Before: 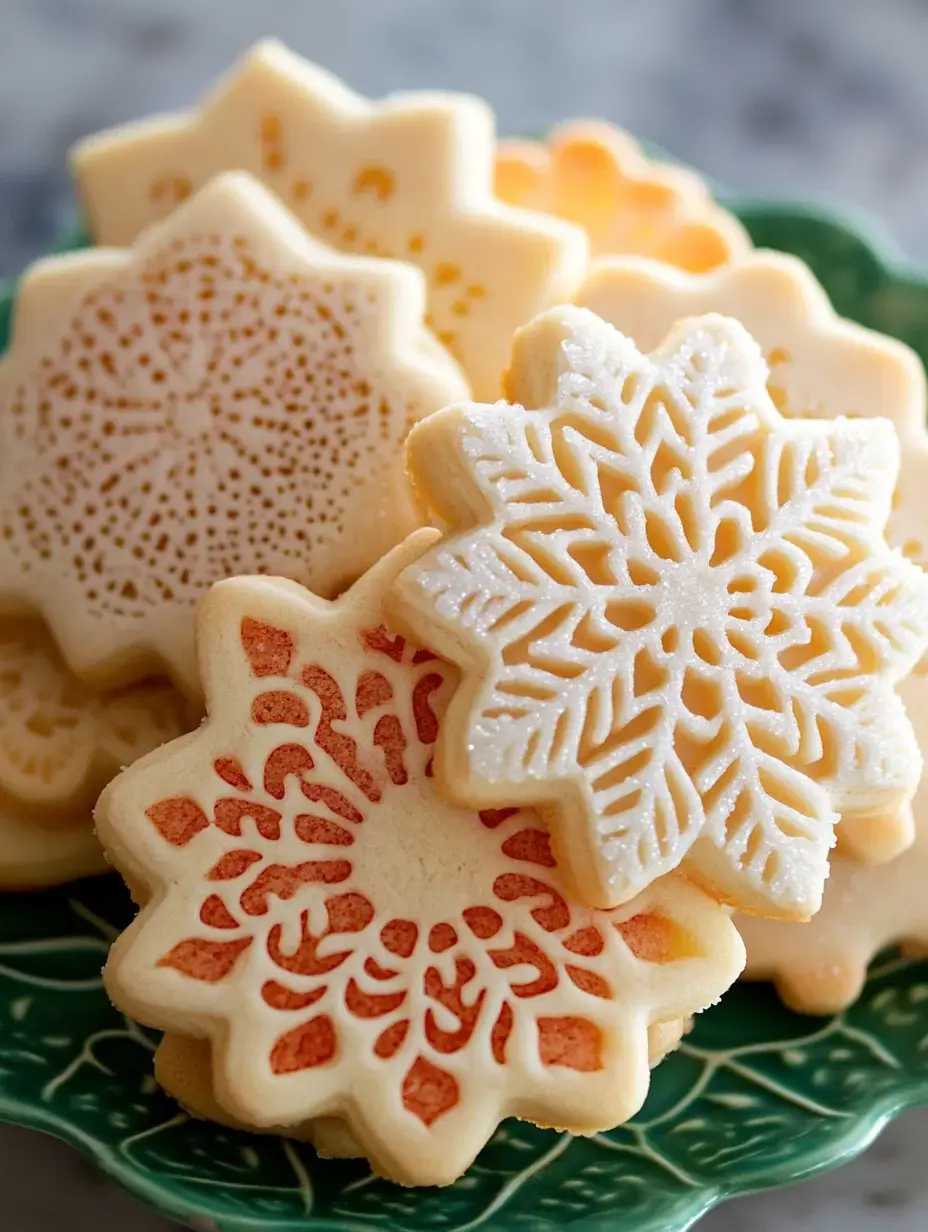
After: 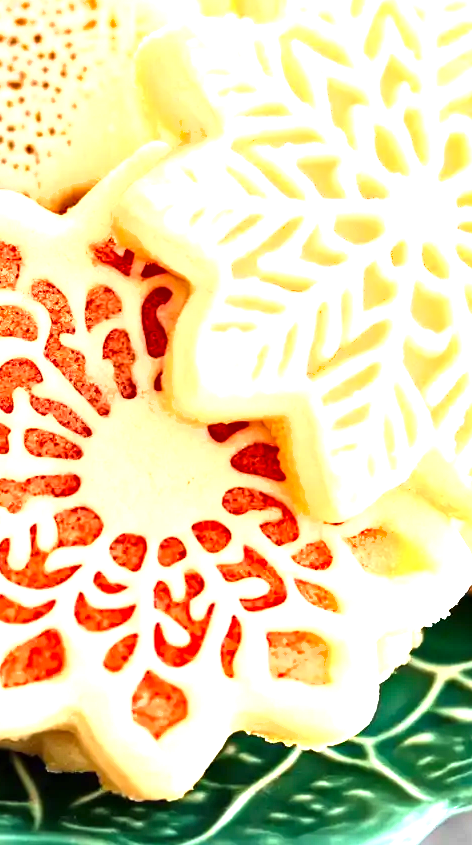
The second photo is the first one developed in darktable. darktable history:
exposure: black level correction 0, exposure 1.602 EV, compensate highlight preservation false
shadows and highlights: shadows 29.51, highlights -30.45, low approximation 0.01, soften with gaussian
crop and rotate: left 29.262%, top 31.382%, right 19.835%
tone equalizer: -8 EV -0.725 EV, -7 EV -0.667 EV, -6 EV -0.567 EV, -5 EV -0.382 EV, -3 EV 0.403 EV, -2 EV 0.6 EV, -1 EV 0.697 EV, +0 EV 0.775 EV
